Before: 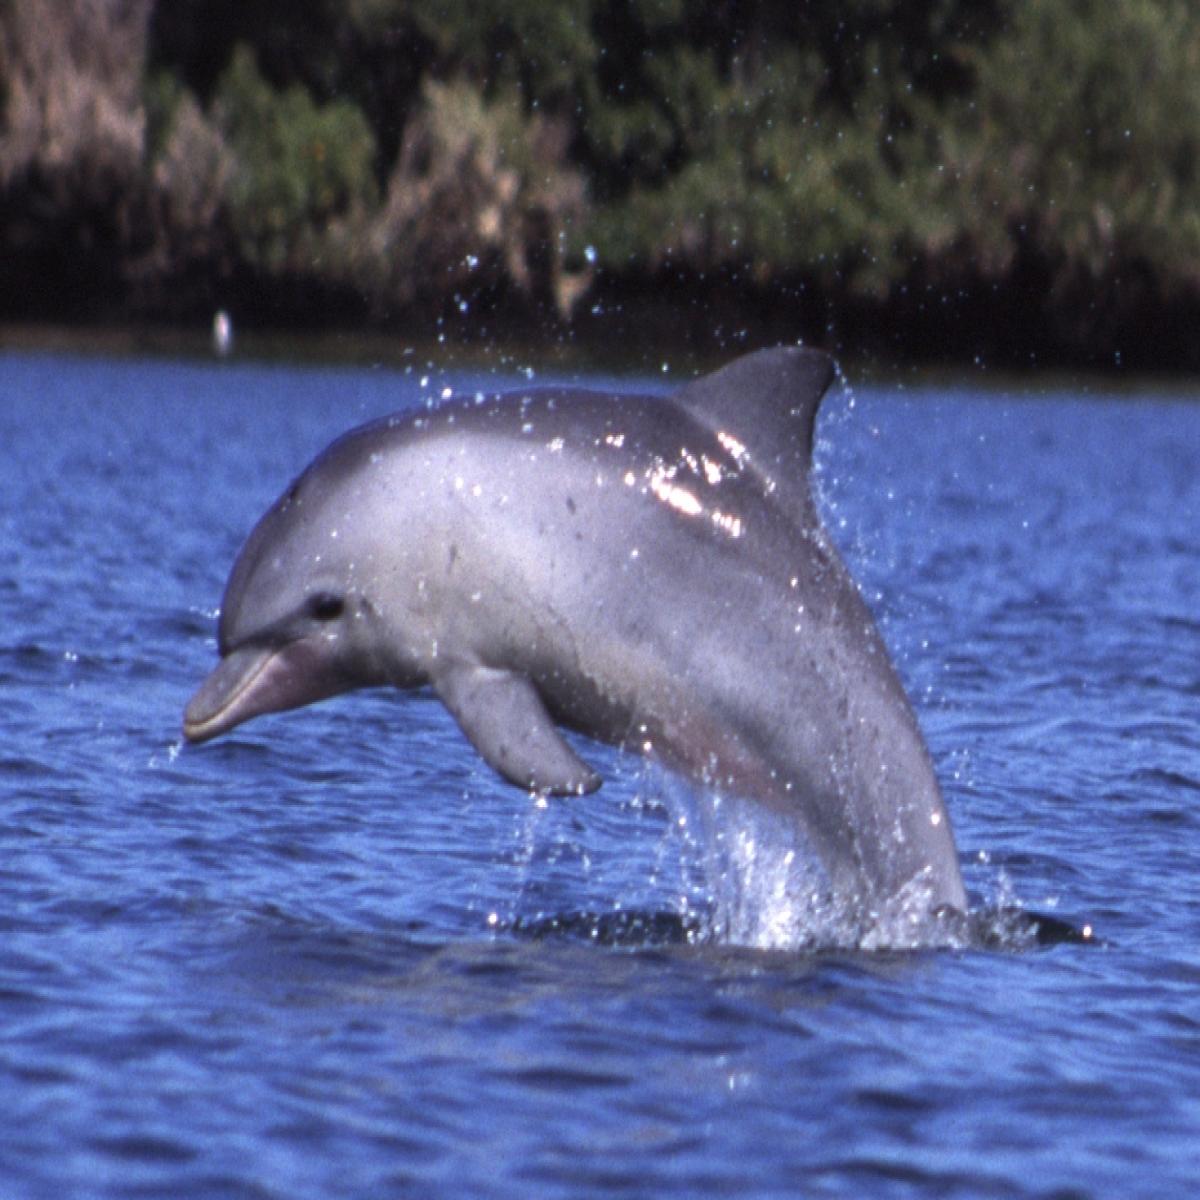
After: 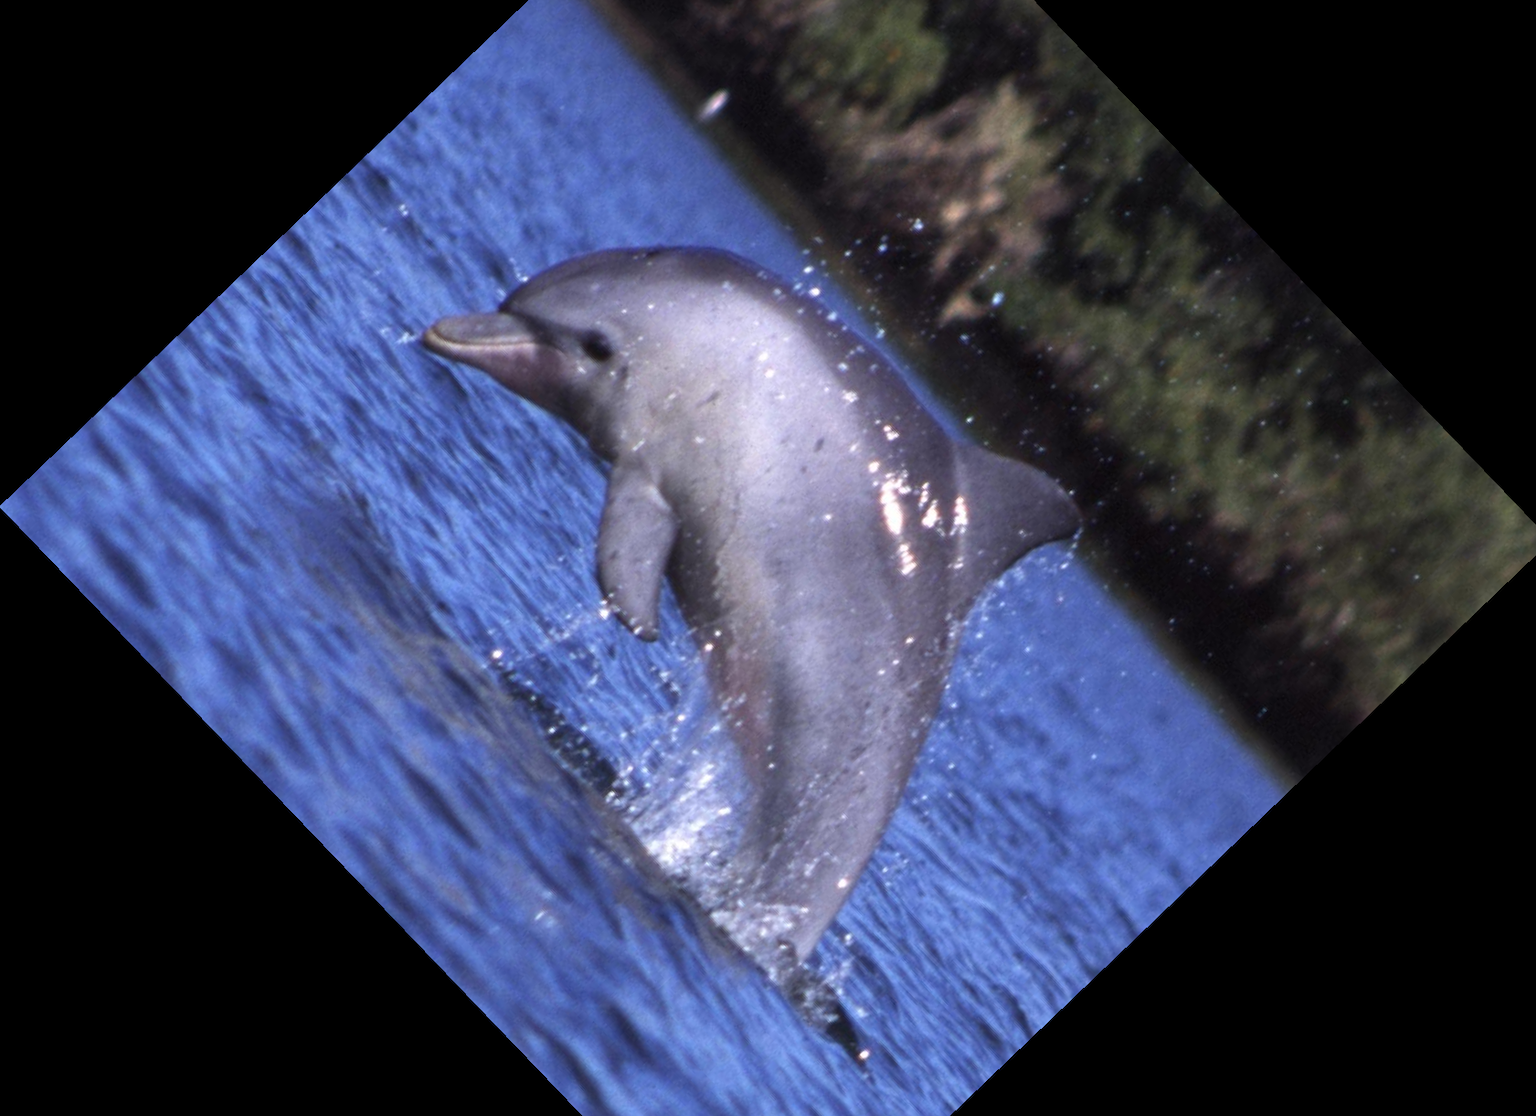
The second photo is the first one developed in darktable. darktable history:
crop and rotate: angle -46.26°, top 16.234%, right 0.912%, bottom 11.704%
vibrance: vibrance 15%
